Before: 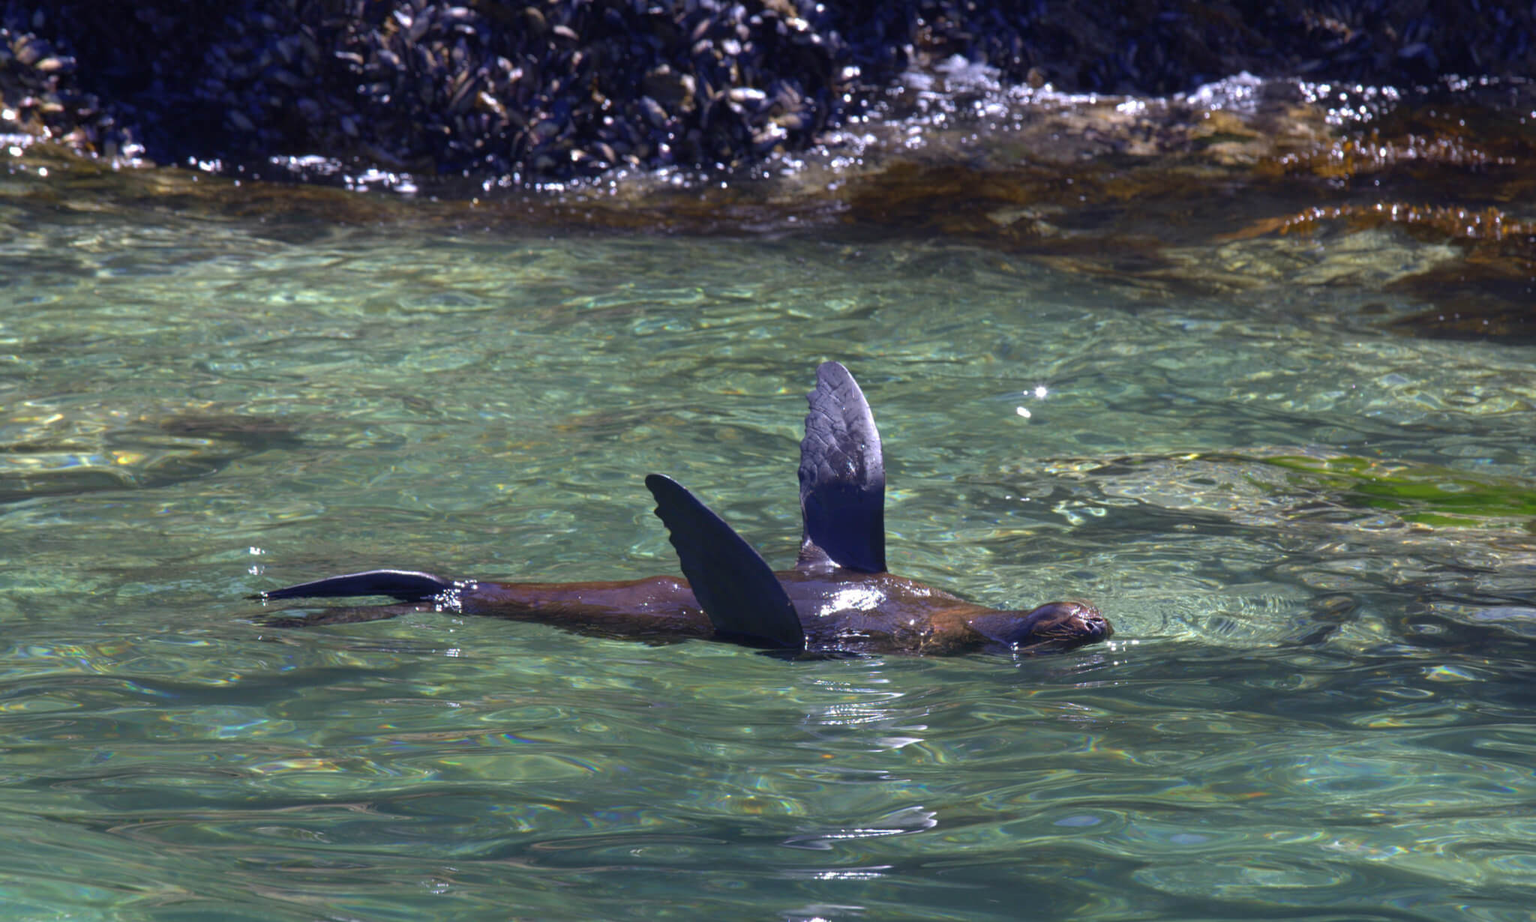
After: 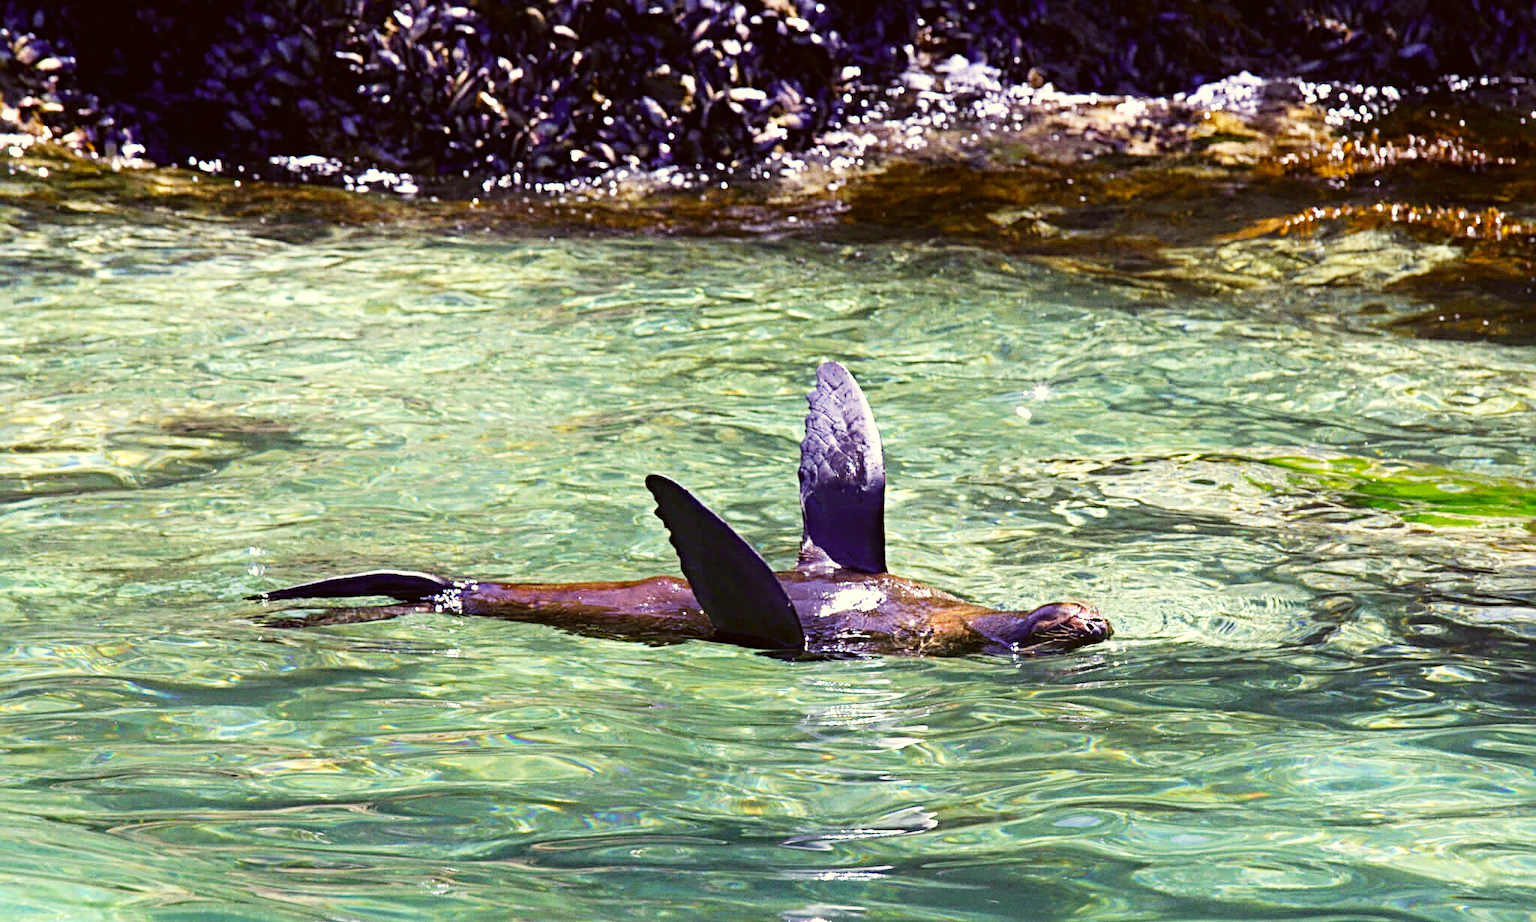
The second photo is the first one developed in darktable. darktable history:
sharpen: radius 4
color correction: highlights a* -1.43, highlights b* 10.12, shadows a* 0.395, shadows b* 19.35
shadows and highlights: radius 93.07, shadows -14.46, white point adjustment 0.23, highlights 31.48, compress 48.23%, highlights color adjustment 52.79%, soften with gaussian
grain: on, module defaults
white balance: emerald 1
base curve: curves: ch0 [(0, 0) (0.007, 0.004) (0.027, 0.03) (0.046, 0.07) (0.207, 0.54) (0.442, 0.872) (0.673, 0.972) (1, 1)], preserve colors none
exposure: exposure 0.217 EV, compensate highlight preservation false
haze removal: compatibility mode true, adaptive false
